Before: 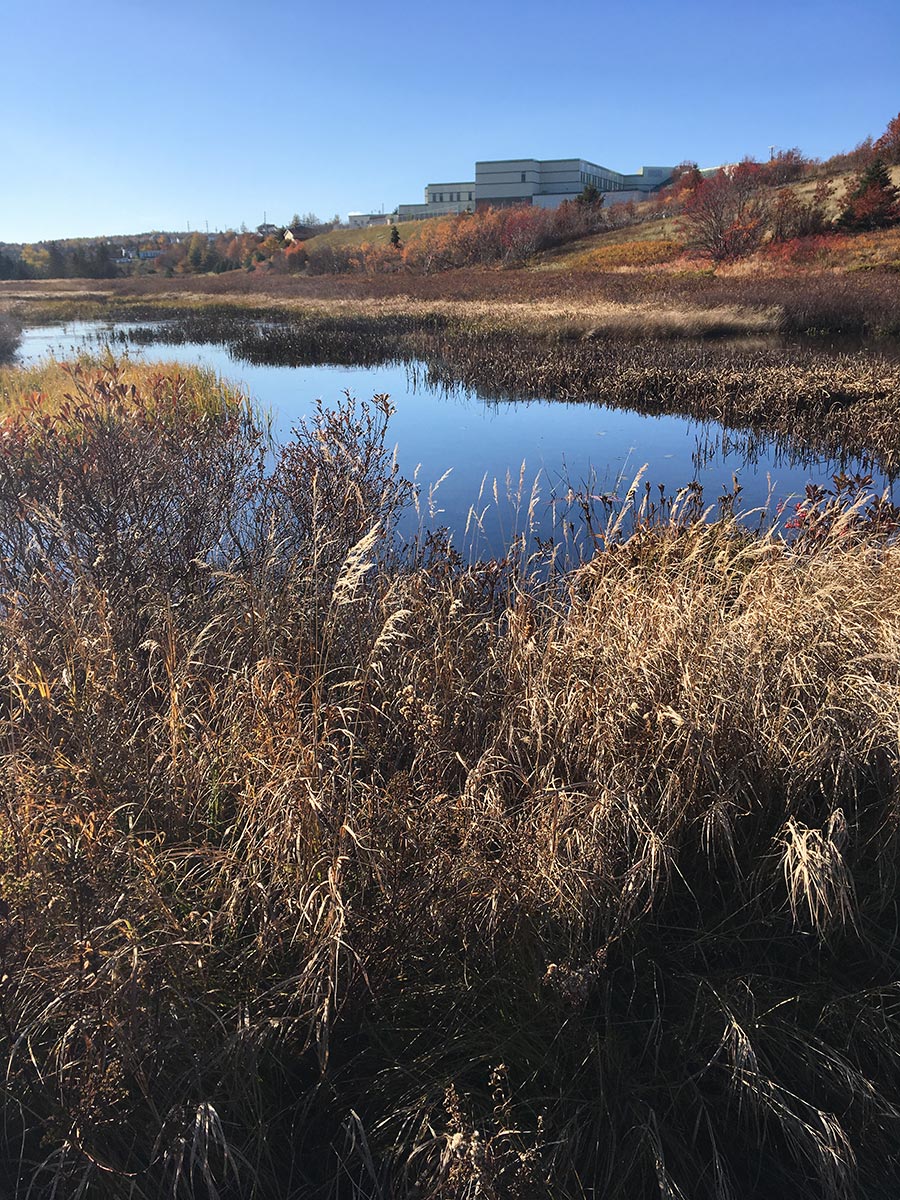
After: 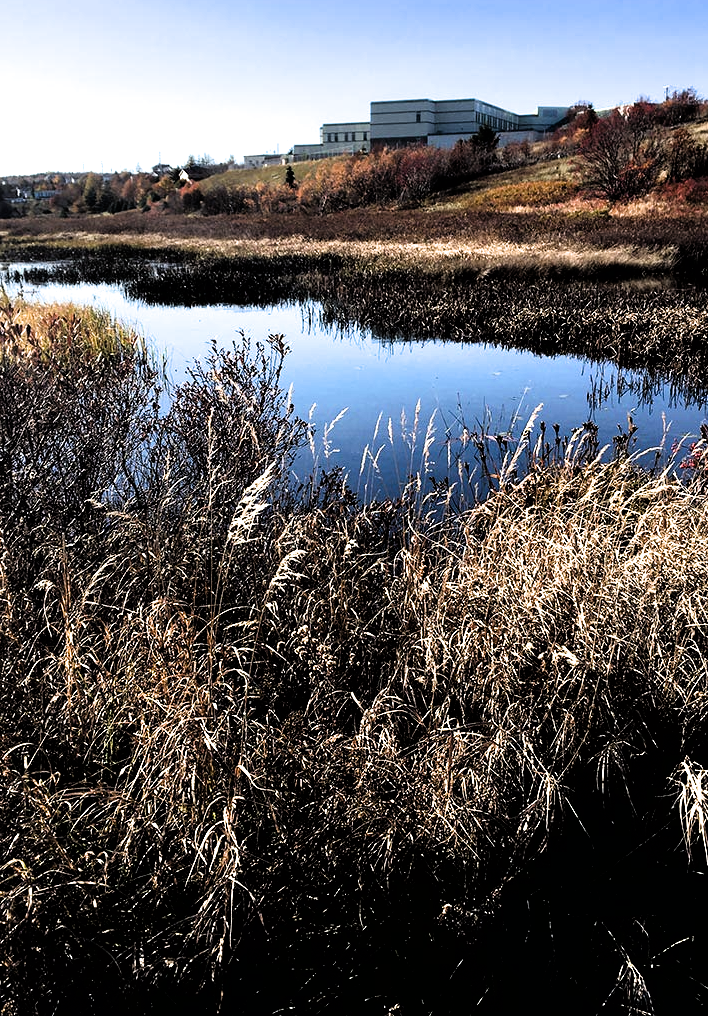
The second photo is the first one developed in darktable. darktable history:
crop: left 11.679%, top 5.065%, right 9.588%, bottom 10.235%
filmic rgb: black relative exposure -3.45 EV, white relative exposure 2.27 EV, threshold 5.99 EV, hardness 3.41, enable highlight reconstruction true
color balance rgb: linear chroma grading › shadows 31.56%, linear chroma grading › global chroma -2.275%, linear chroma grading › mid-tones 3.662%, perceptual saturation grading › global saturation 0.351%, perceptual brilliance grading › global brilliance 15.374%, perceptual brilliance grading › shadows -34.426%
